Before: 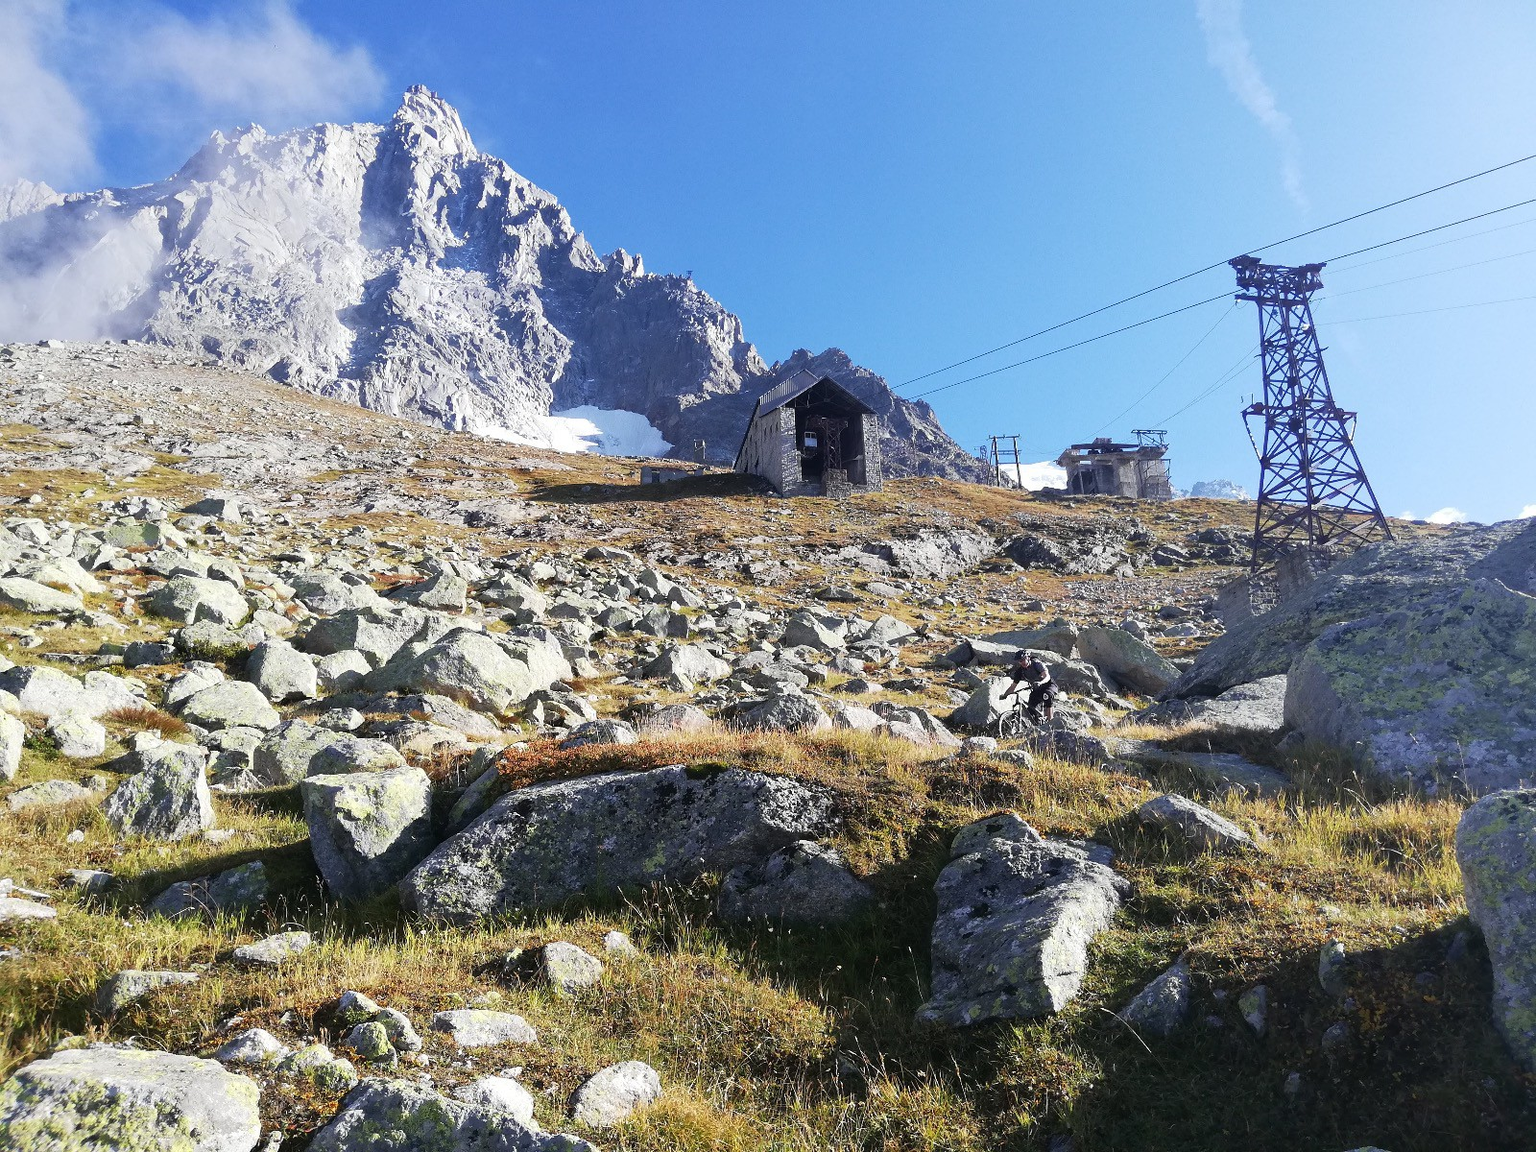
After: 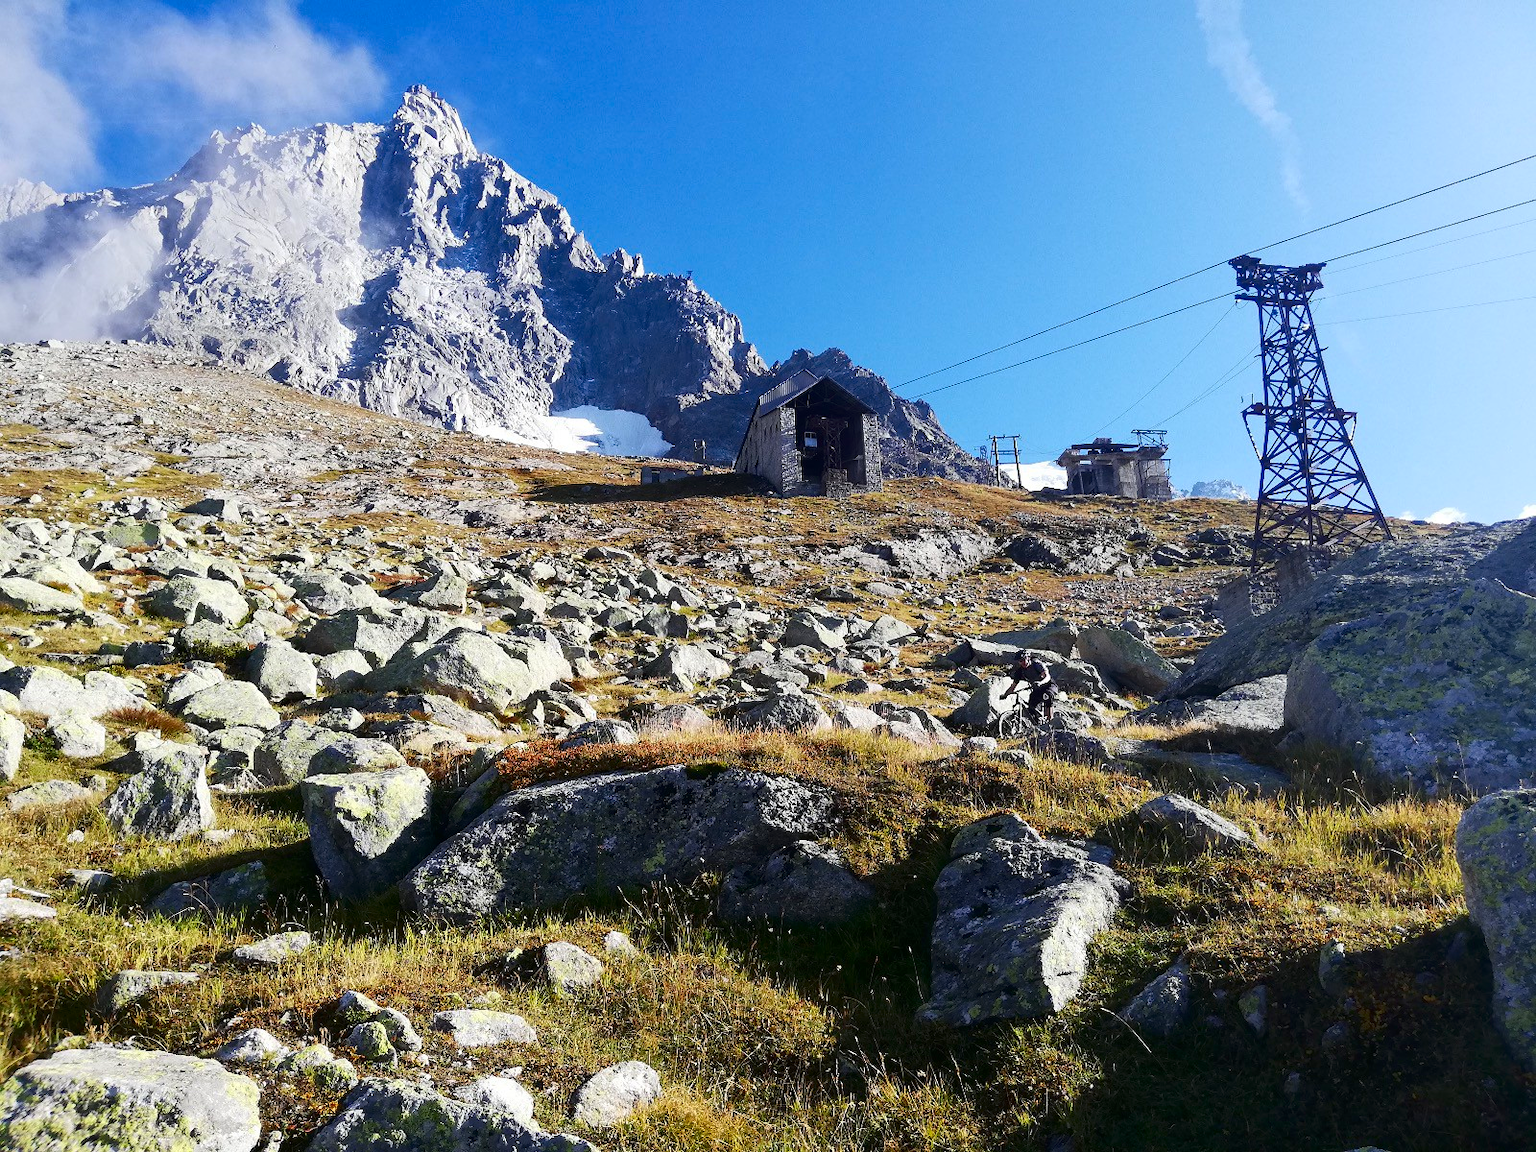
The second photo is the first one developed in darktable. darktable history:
contrast brightness saturation: contrast 0.119, brightness -0.118, saturation 0.202
